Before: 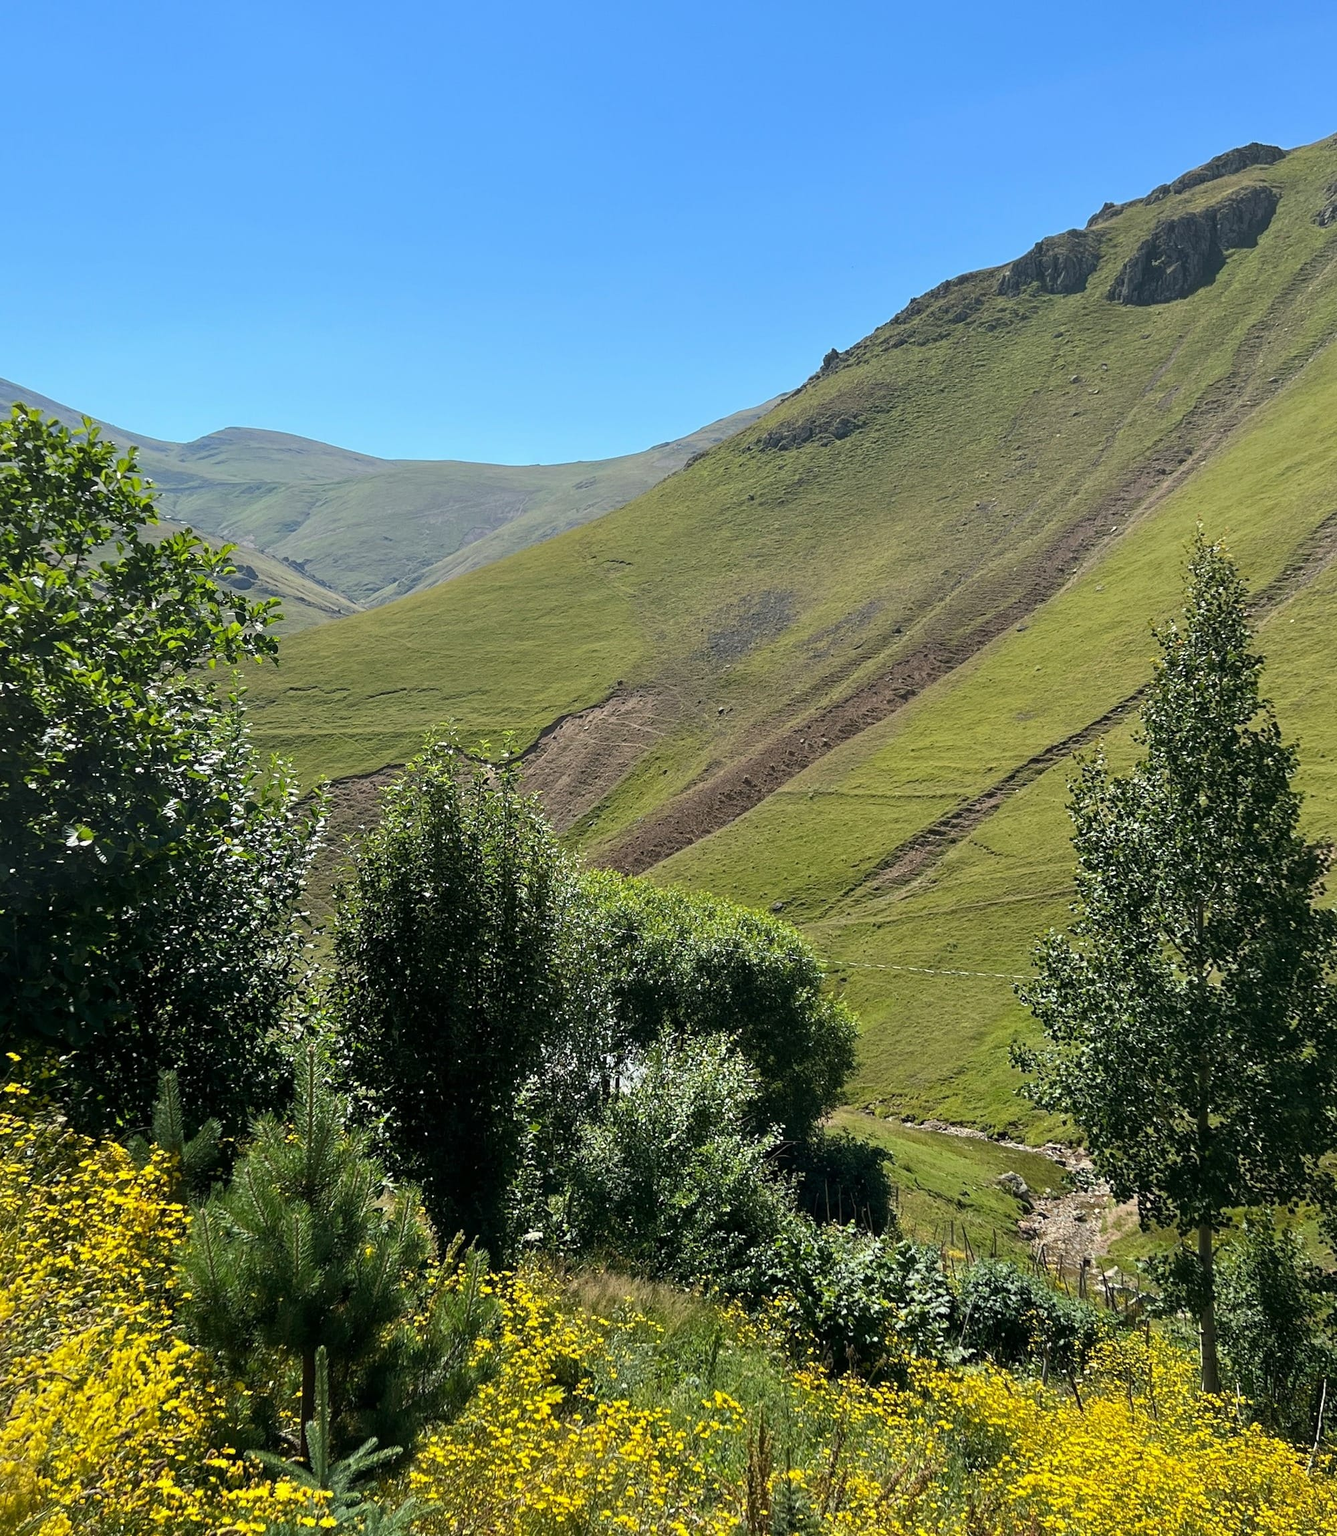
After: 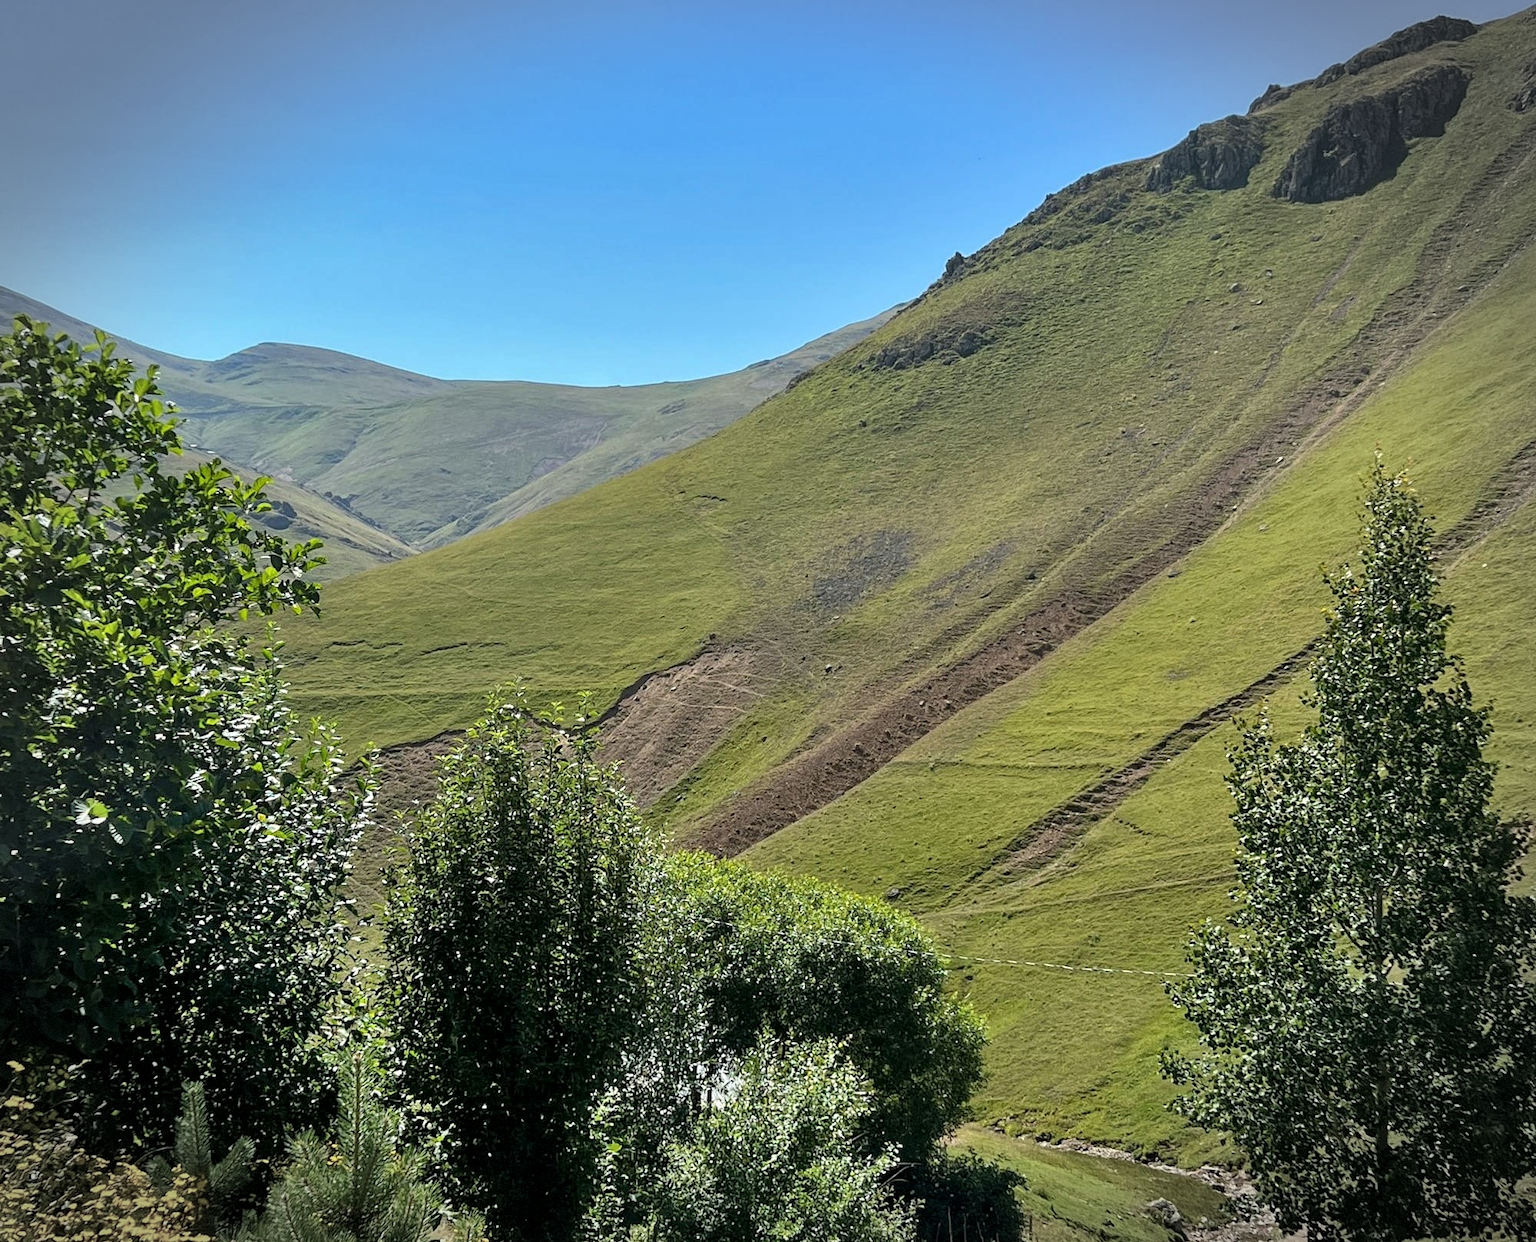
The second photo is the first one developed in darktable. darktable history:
vignetting: automatic ratio true, dithering 8-bit output
crop and rotate: top 8.445%, bottom 21.14%
shadows and highlights: white point adjustment 0.824, soften with gaussian
local contrast: highlights 102%, shadows 100%, detail 119%, midtone range 0.2
